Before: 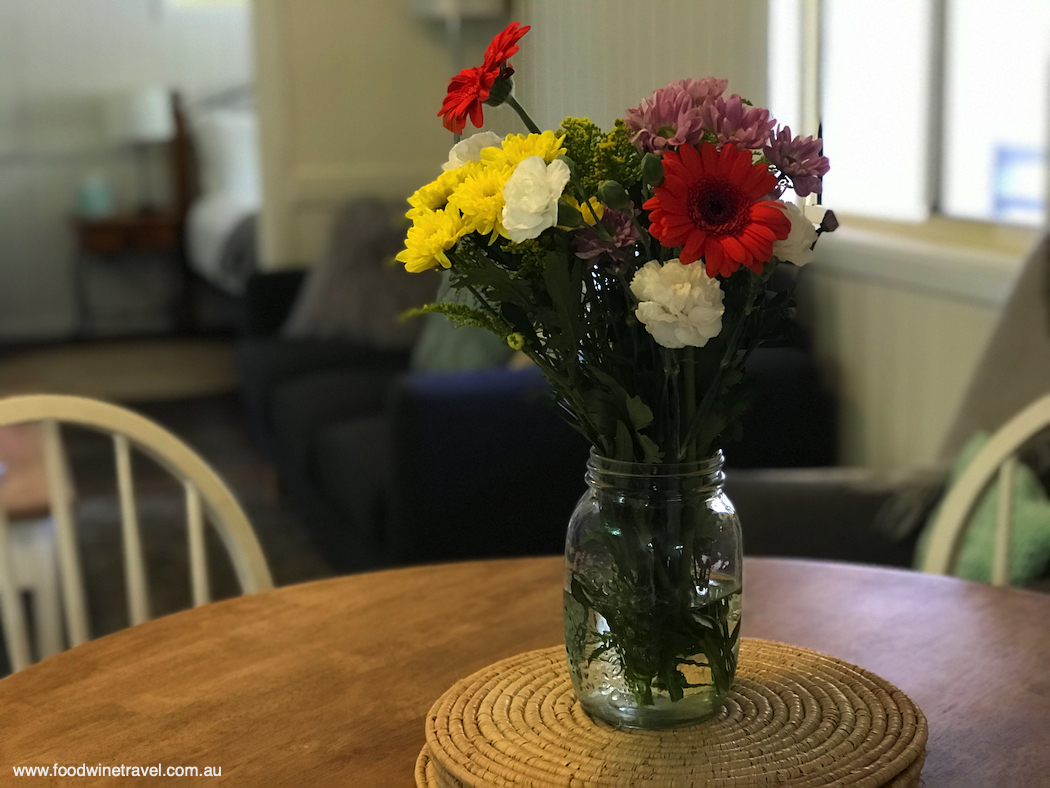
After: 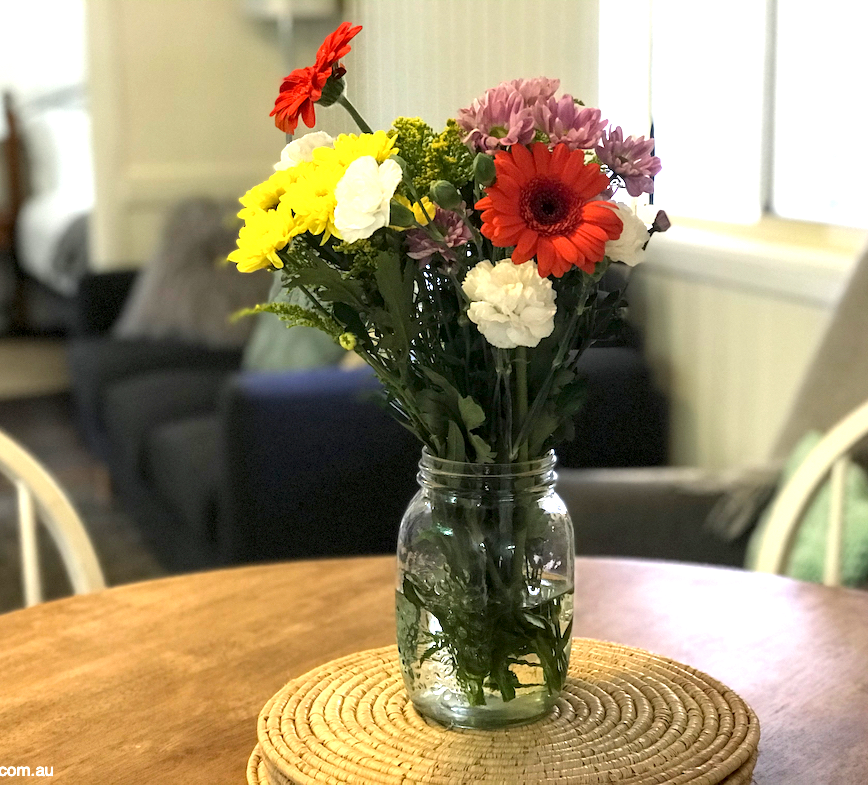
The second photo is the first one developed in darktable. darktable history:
local contrast: highlights 89%, shadows 81%
exposure: black level correction 0, exposure 1.001 EV, compensate highlight preservation false
crop: left 16.095%
